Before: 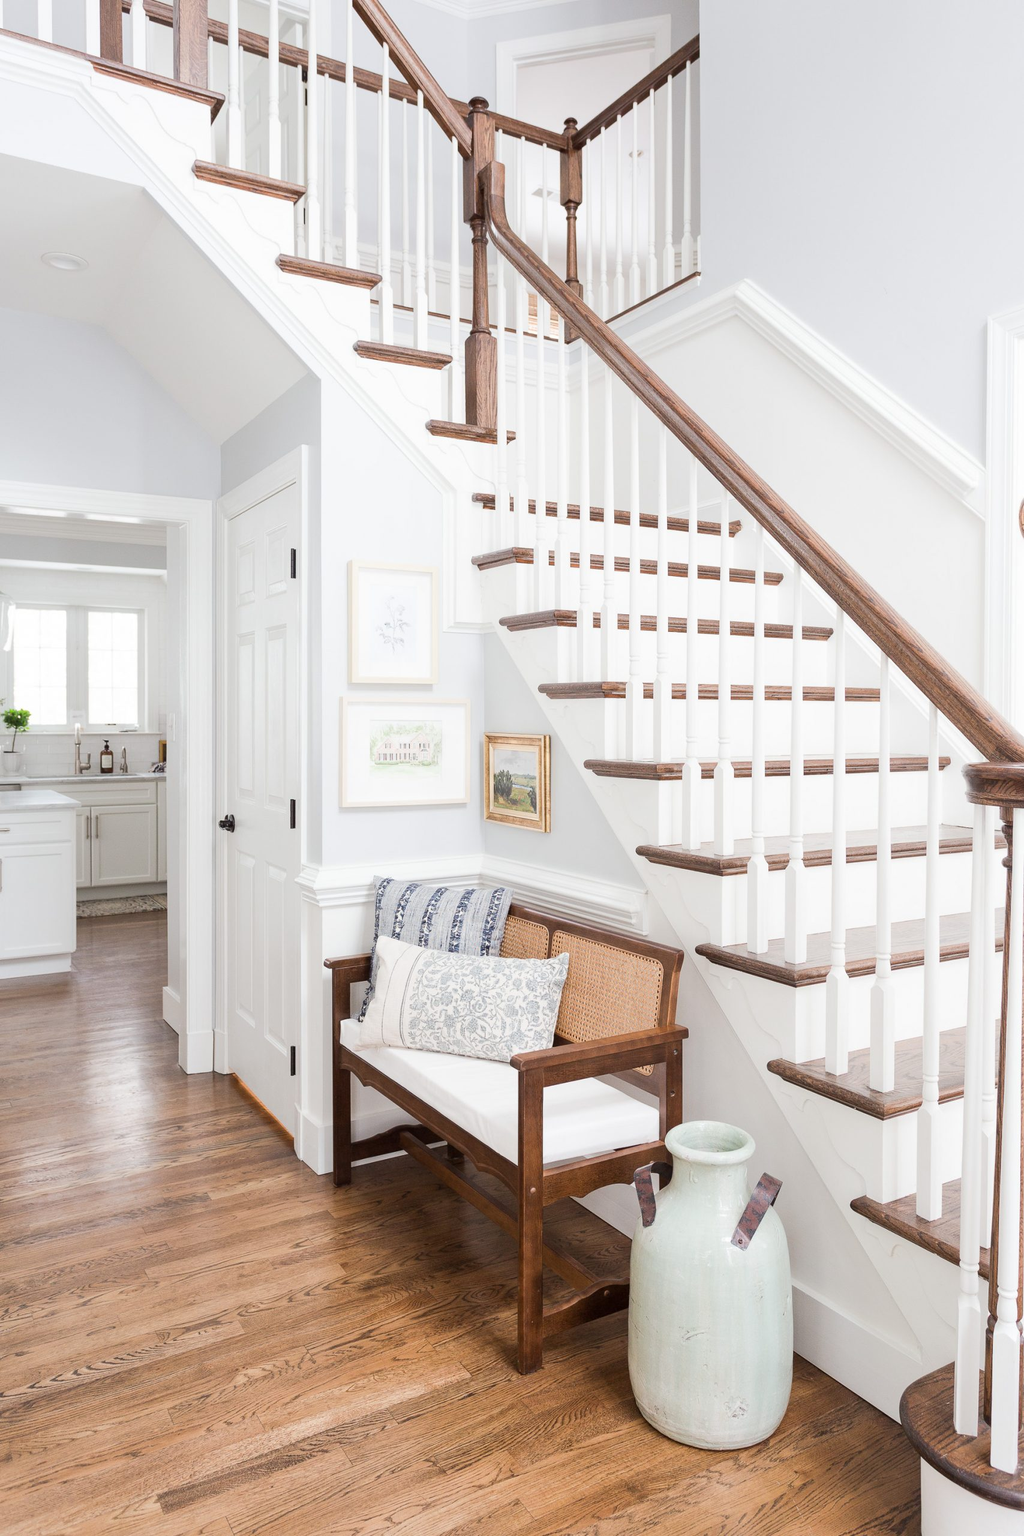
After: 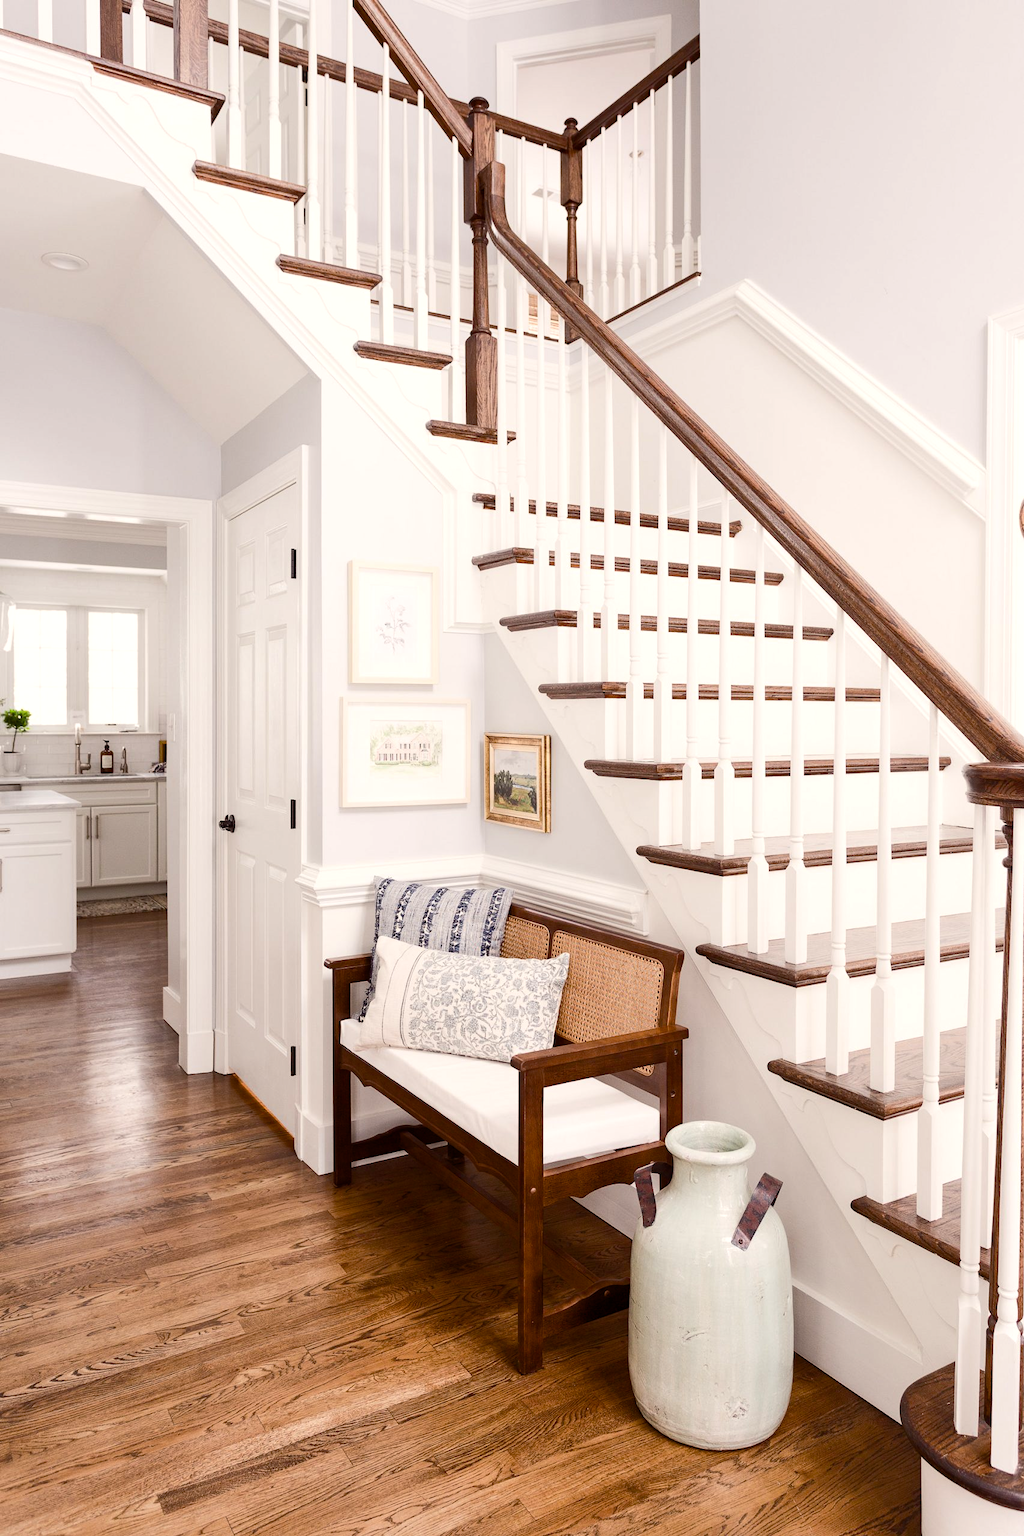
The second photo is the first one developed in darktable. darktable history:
color balance rgb: power › chroma 1.06%, power › hue 27.13°, highlights gain › chroma 1.419%, highlights gain › hue 51.45°, perceptual saturation grading › global saturation -0.077%, perceptual saturation grading › mid-tones 6.118%, perceptual saturation grading › shadows 71.976%, perceptual brilliance grading › highlights 3.21%, perceptual brilliance grading › mid-tones -17.212%, perceptual brilliance grading › shadows -40.938%
